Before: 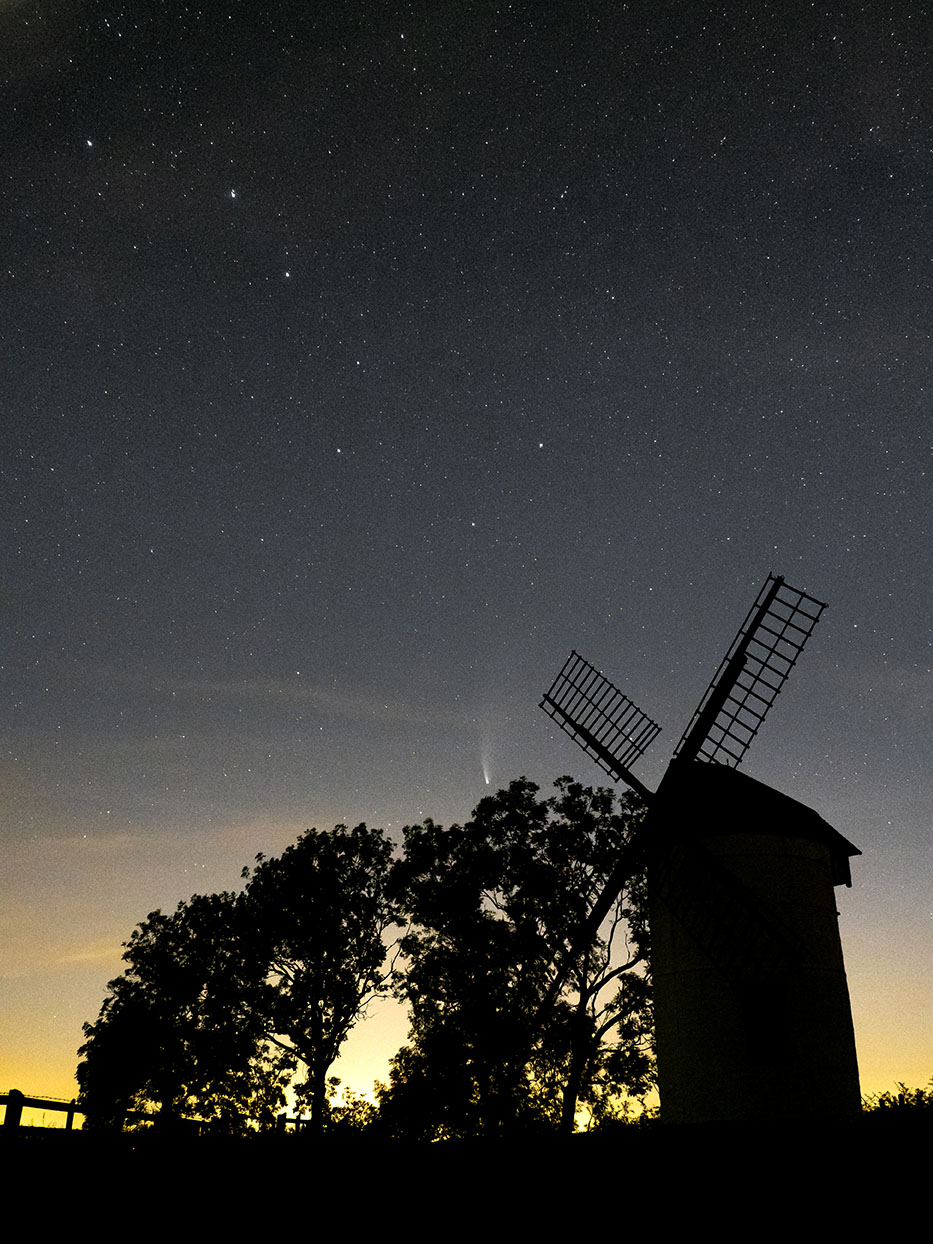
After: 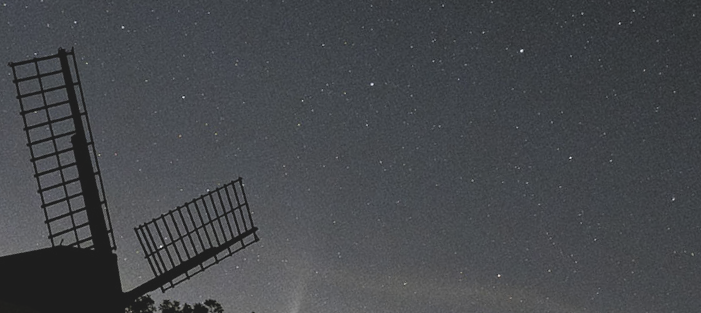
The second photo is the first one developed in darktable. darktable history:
exposure: black level correction -0.014, exposure -0.193 EV, compensate highlight preservation false
crop and rotate: angle 16.12°, top 30.835%, bottom 35.653%
